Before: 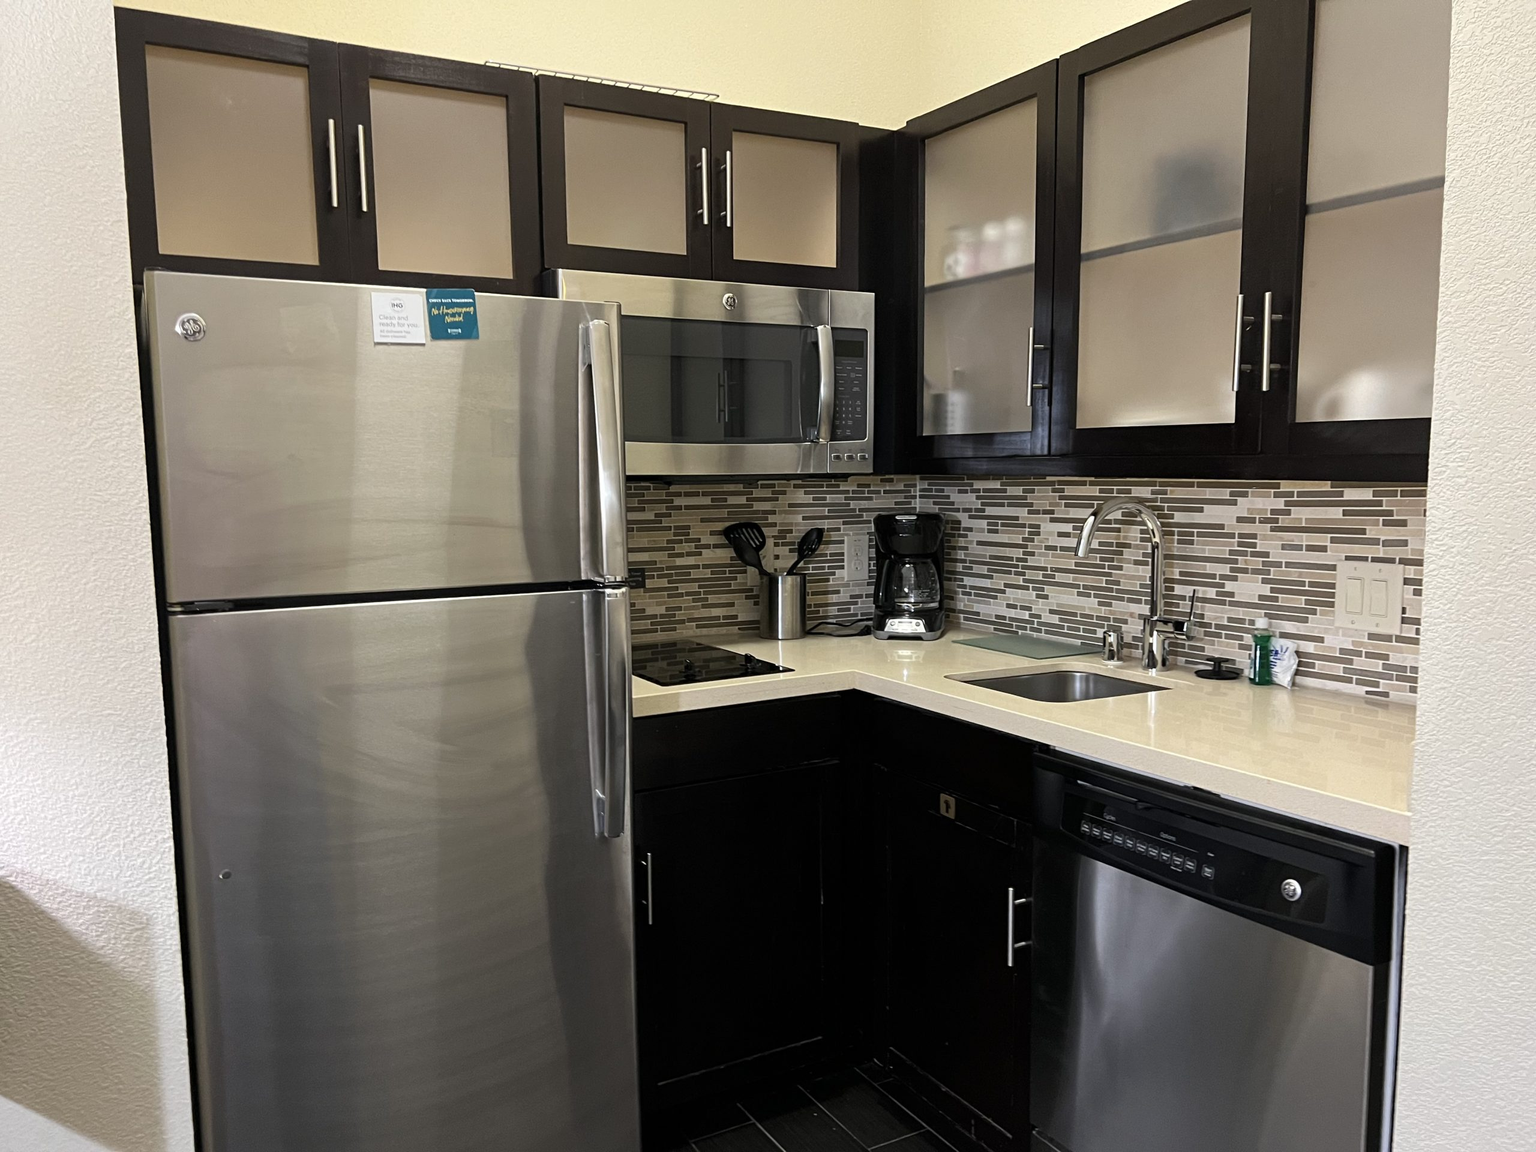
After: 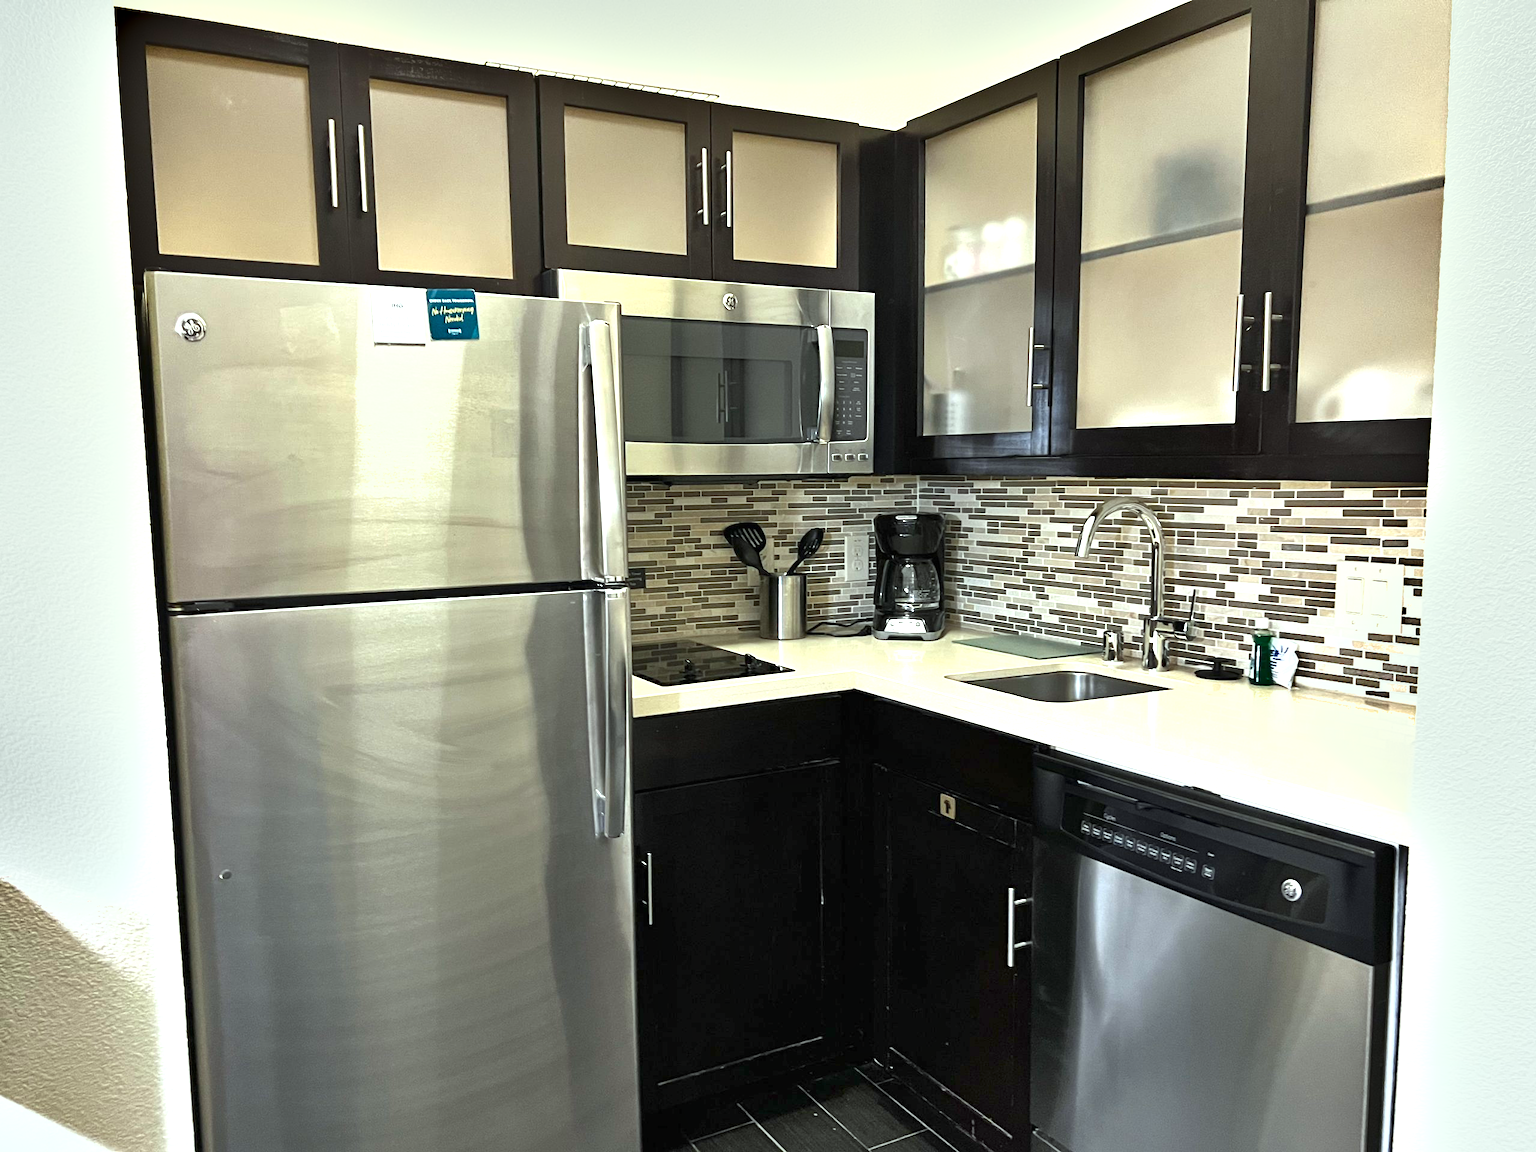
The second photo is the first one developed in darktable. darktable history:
shadows and highlights: shadows color adjustment 97.66%, soften with gaussian
color correction: highlights a* -6.69, highlights b* 0.49
exposure: black level correction 0, exposure 1.2 EV, compensate exposure bias true, compensate highlight preservation false
